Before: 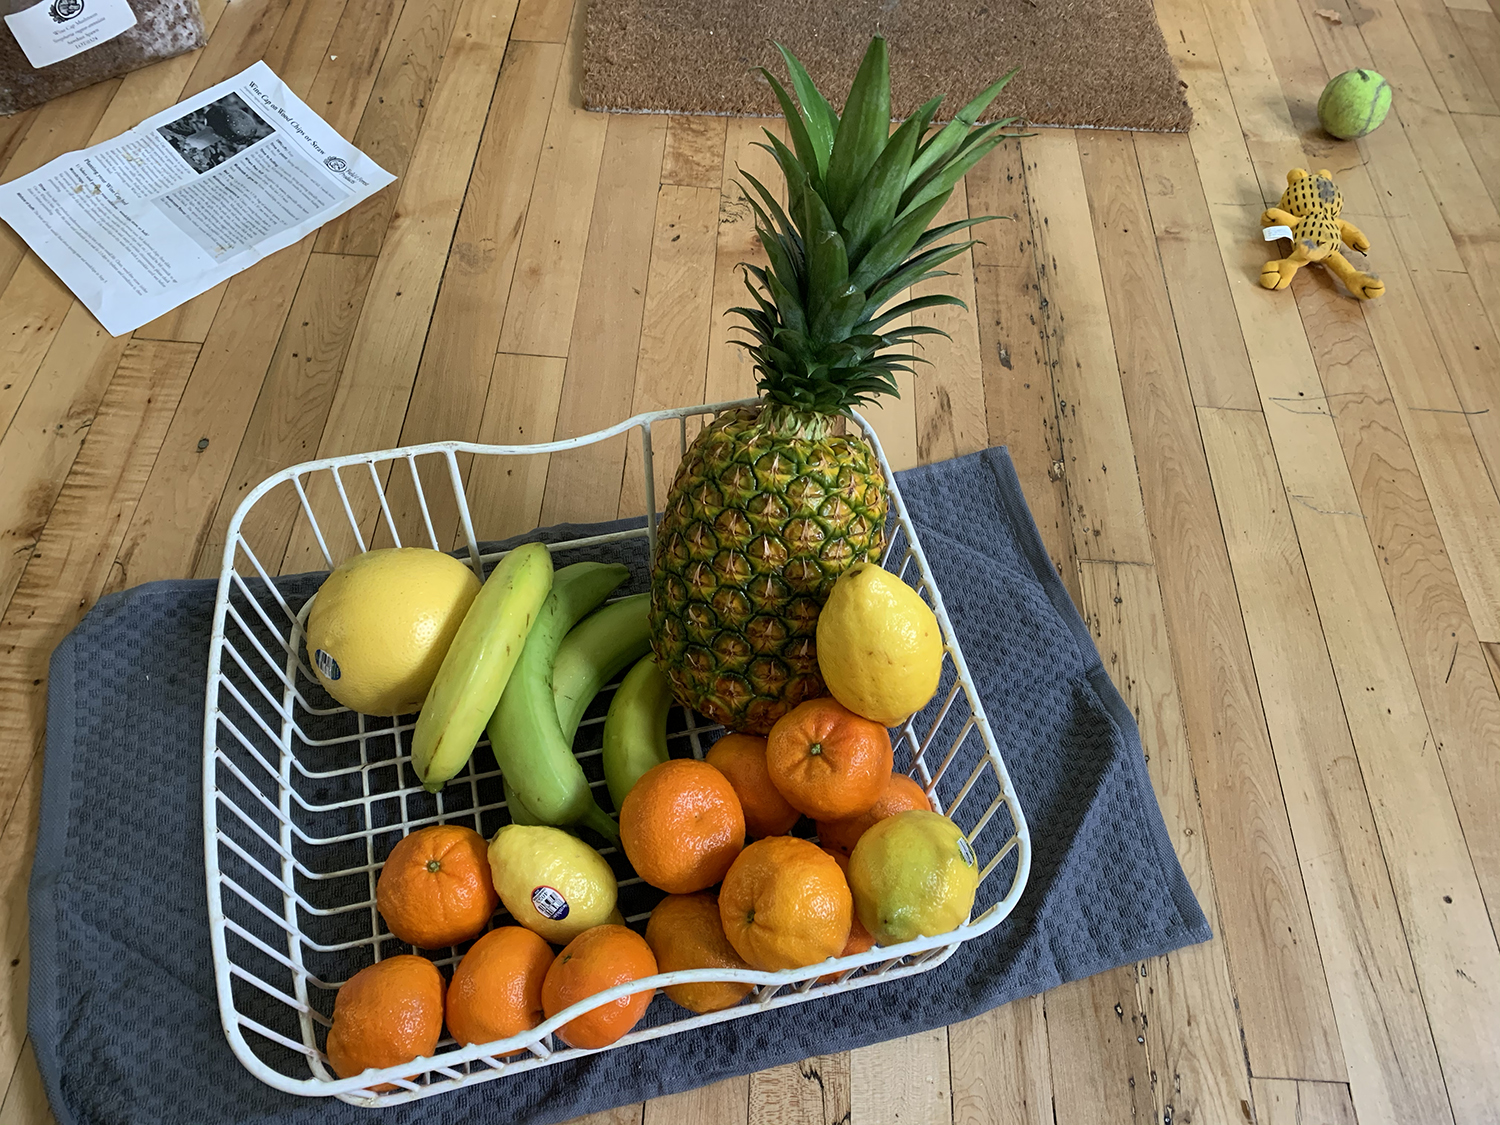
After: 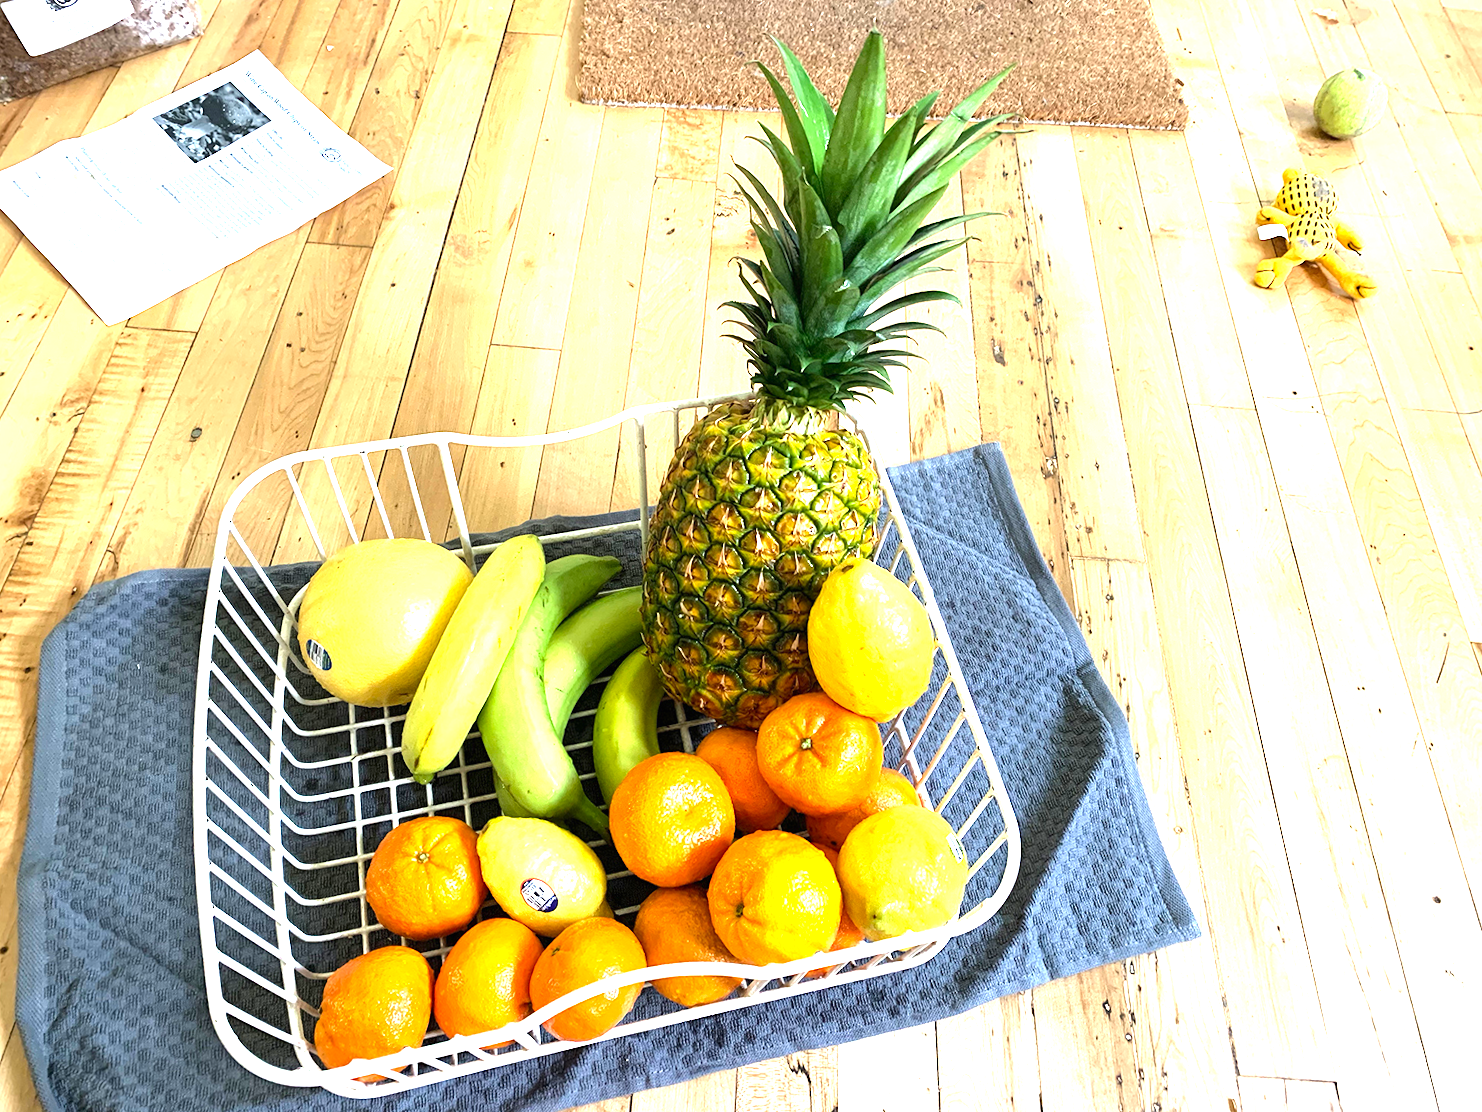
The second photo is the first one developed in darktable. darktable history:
exposure: black level correction 0, exposure 1.75 EV, compensate exposure bias true, compensate highlight preservation false
tone equalizer: -8 EV -0.417 EV, -7 EV -0.389 EV, -6 EV -0.333 EV, -5 EV -0.222 EV, -3 EV 0.222 EV, -2 EV 0.333 EV, -1 EV 0.389 EV, +0 EV 0.417 EV, edges refinement/feathering 500, mask exposure compensation -1.57 EV, preserve details no
crop and rotate: angle -0.5°
